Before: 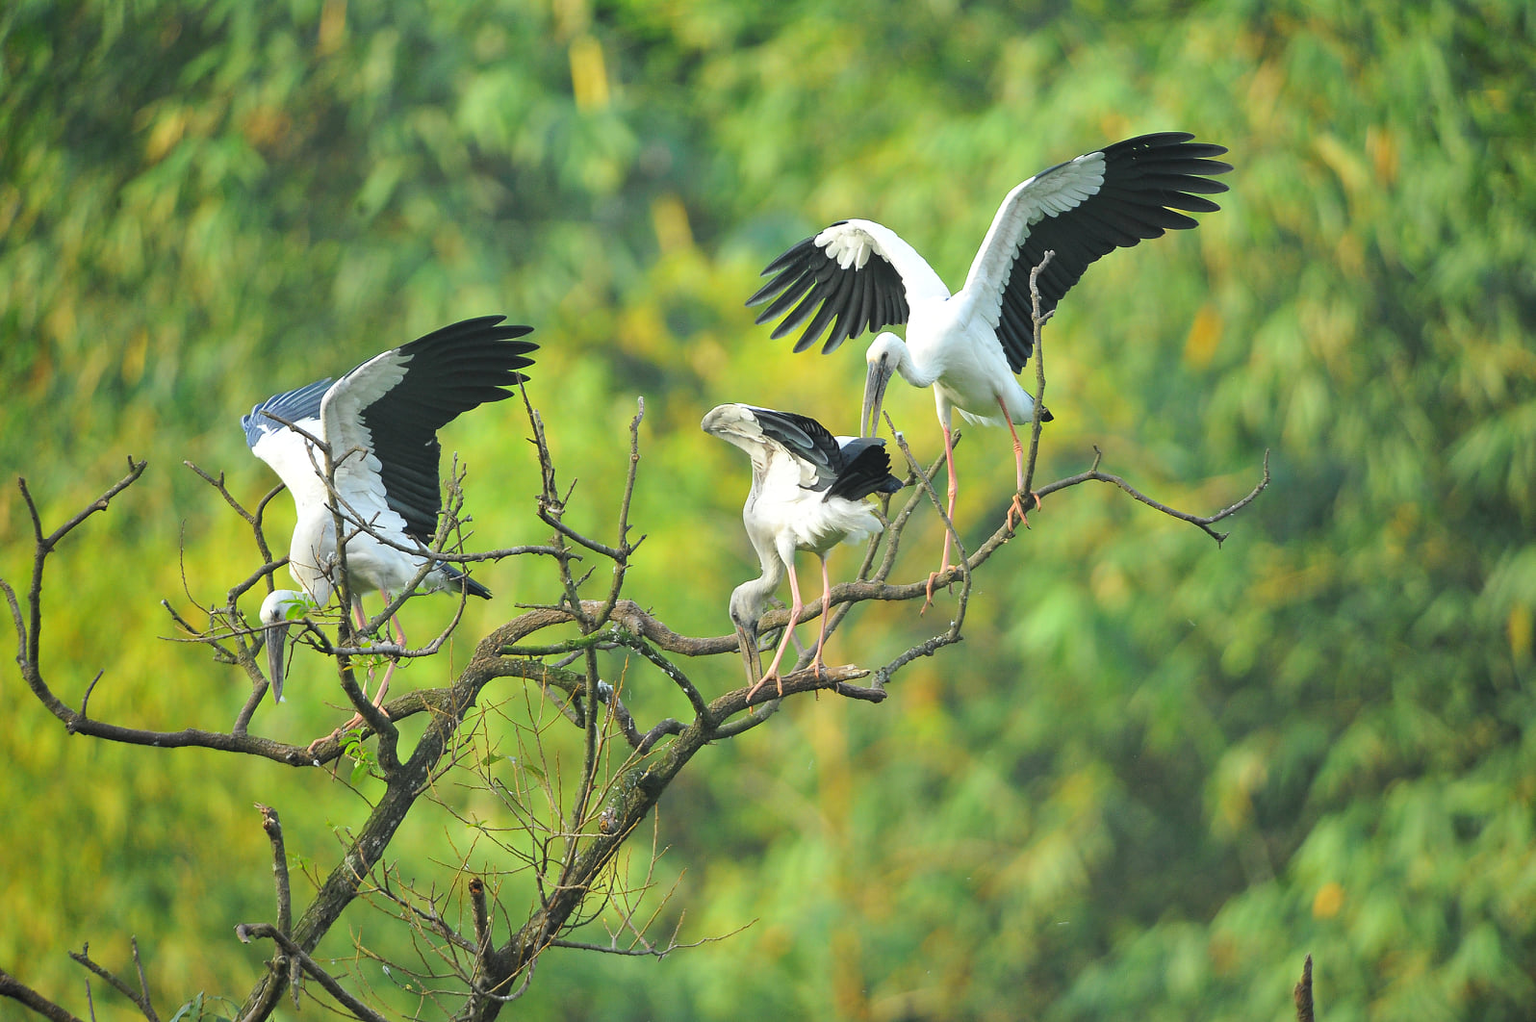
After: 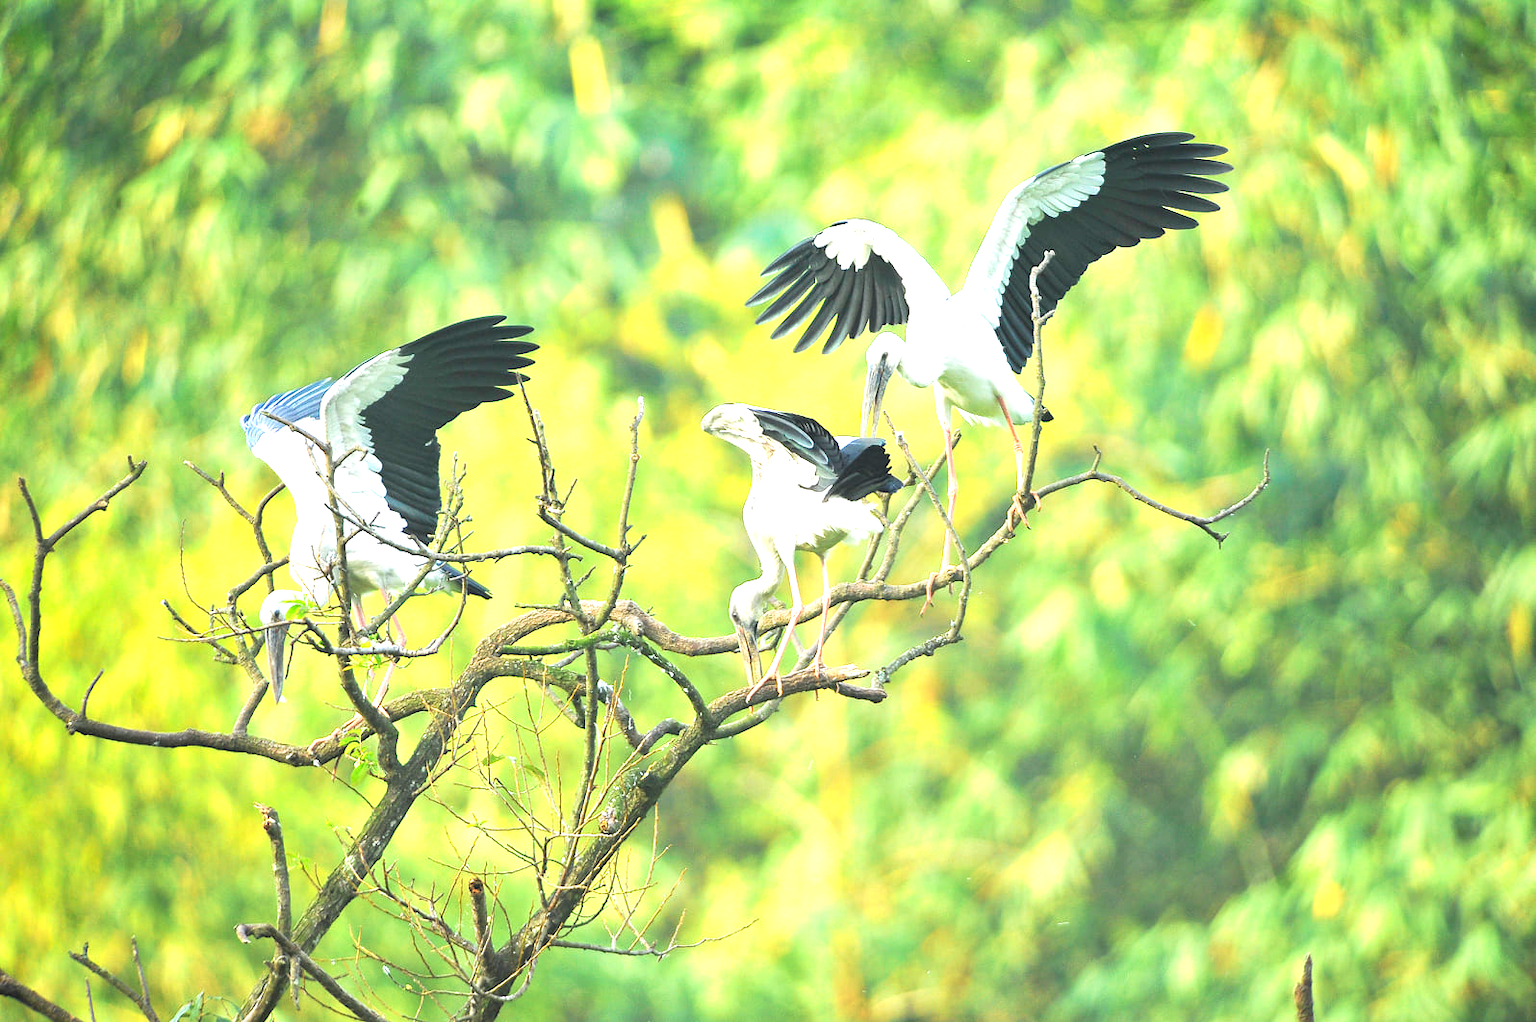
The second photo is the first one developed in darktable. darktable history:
exposure: black level correction 0.001, exposure 1.398 EV, compensate exposure bias true, compensate highlight preservation false
velvia: on, module defaults
